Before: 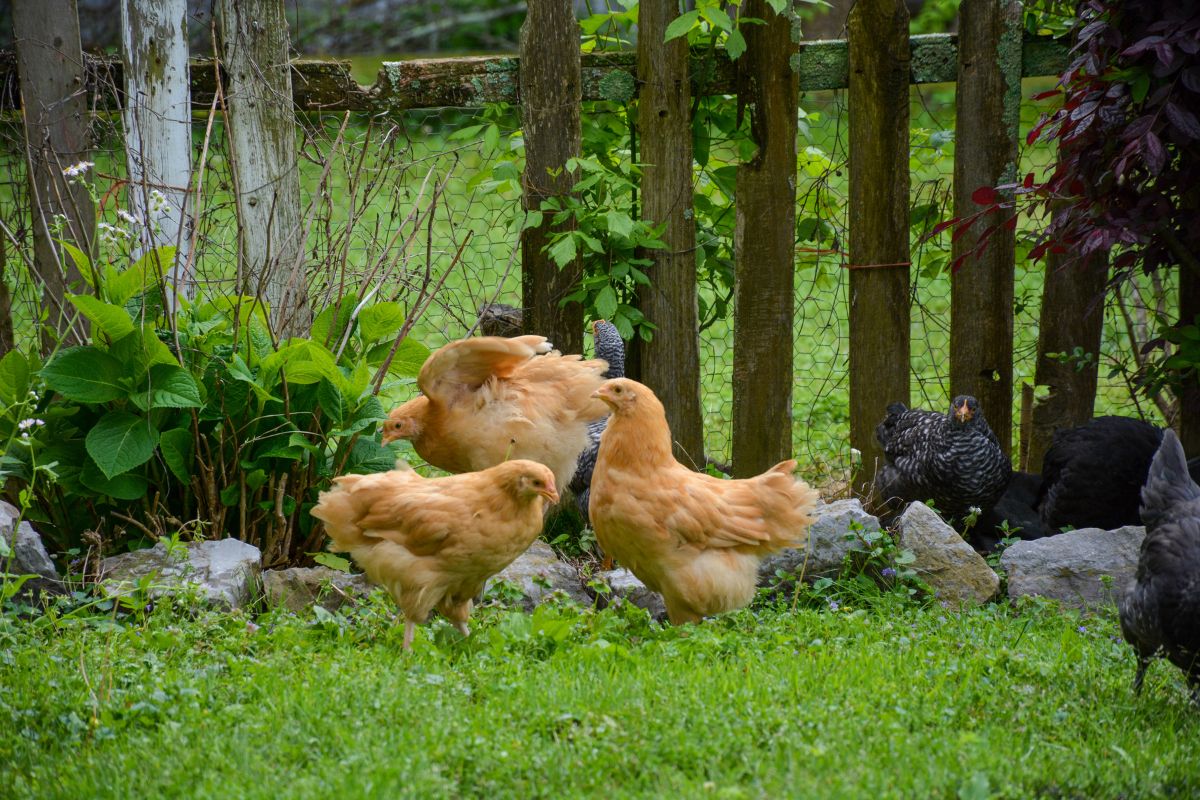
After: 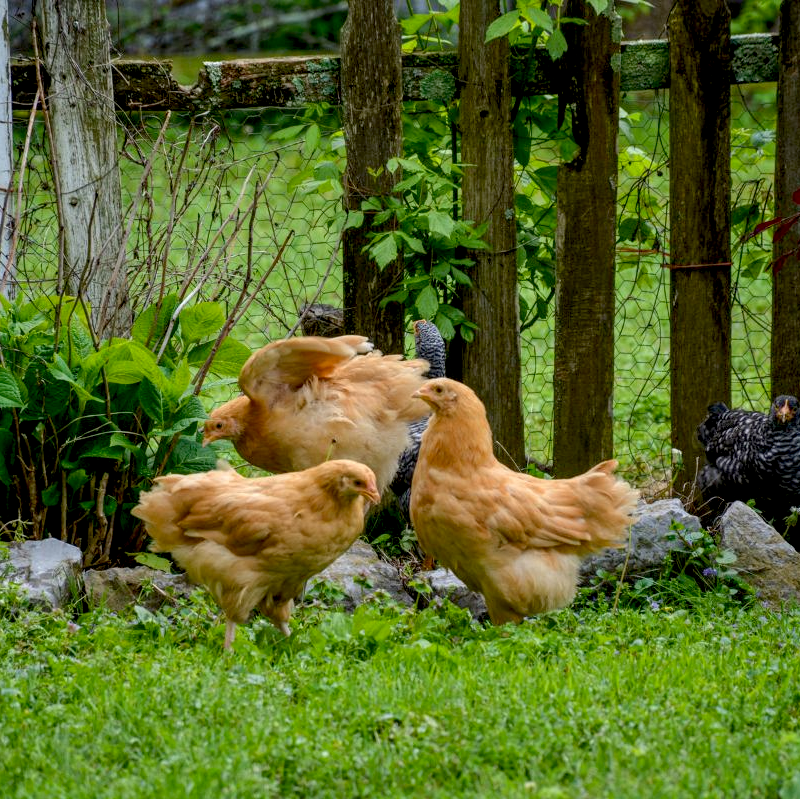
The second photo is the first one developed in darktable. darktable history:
crop and rotate: left 14.94%, right 18.384%
exposure: black level correction 0.013, compensate highlight preservation false
local contrast: on, module defaults
